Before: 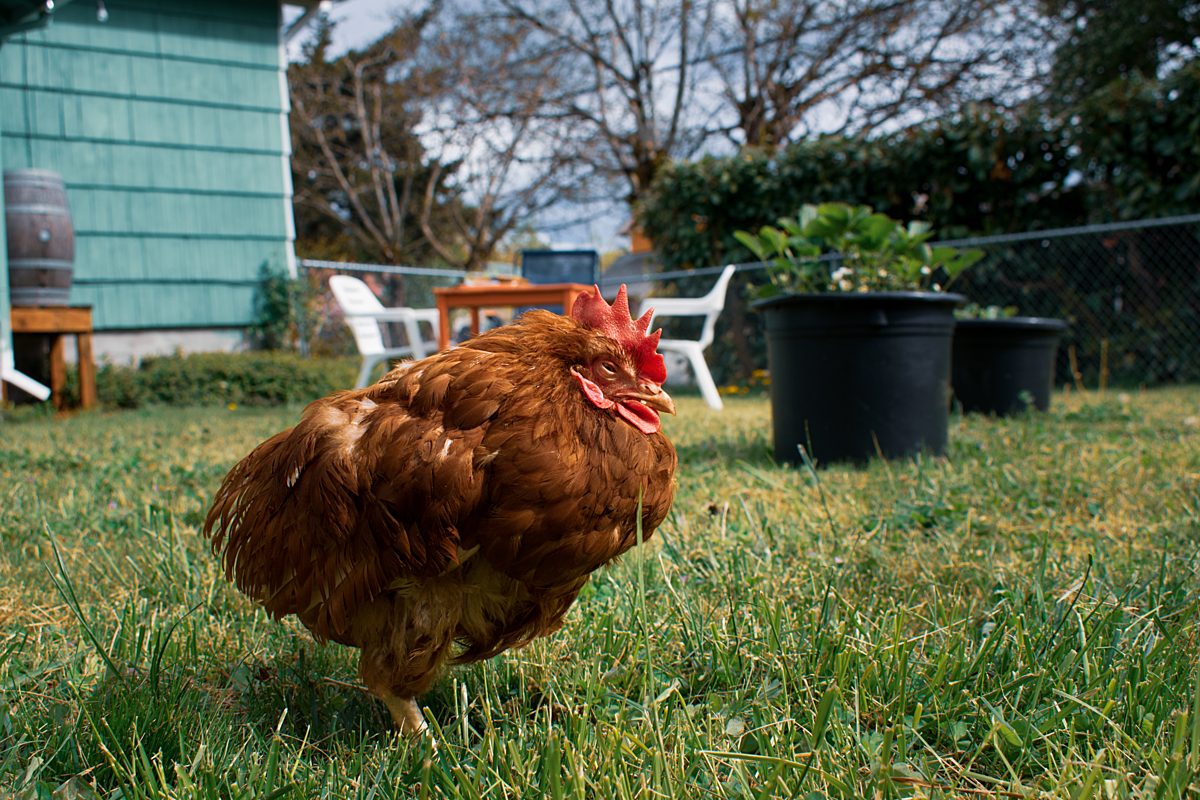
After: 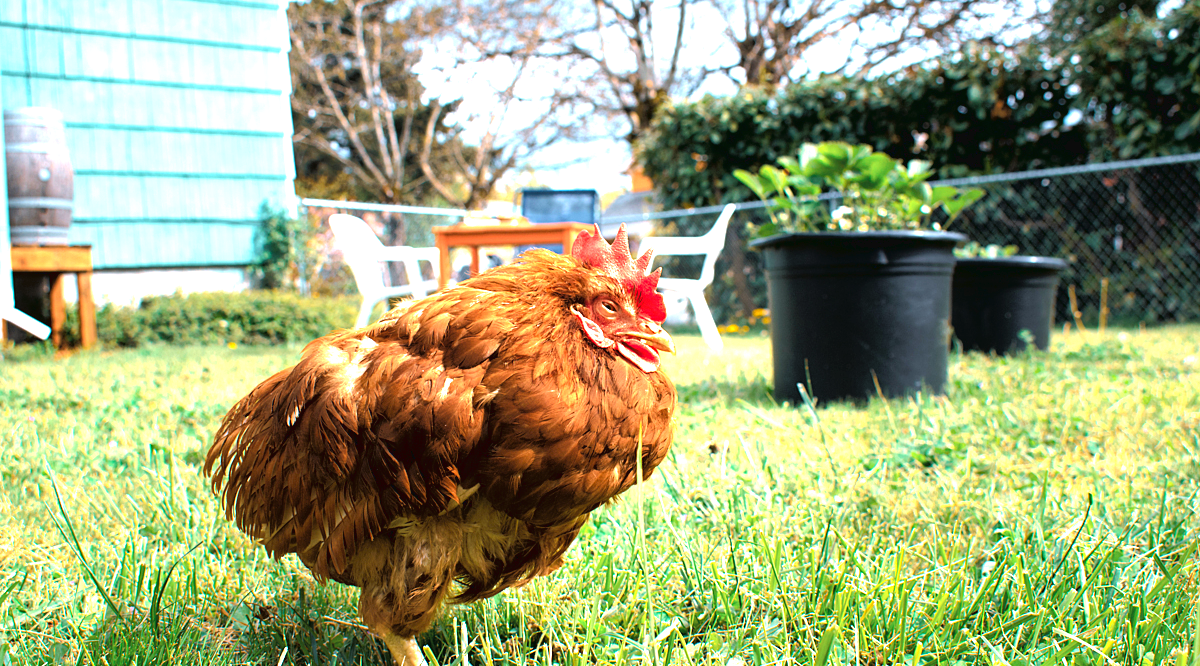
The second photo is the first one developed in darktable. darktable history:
shadows and highlights: shadows 43.06, highlights 6.94
crop: top 7.625%, bottom 8.027%
exposure: exposure 2 EV, compensate exposure bias true, compensate highlight preservation false
tone curve: curves: ch0 [(0, 0.019) (0.11, 0.036) (0.259, 0.214) (0.378, 0.365) (0.499, 0.529) (1, 1)], color space Lab, linked channels, preserve colors none
